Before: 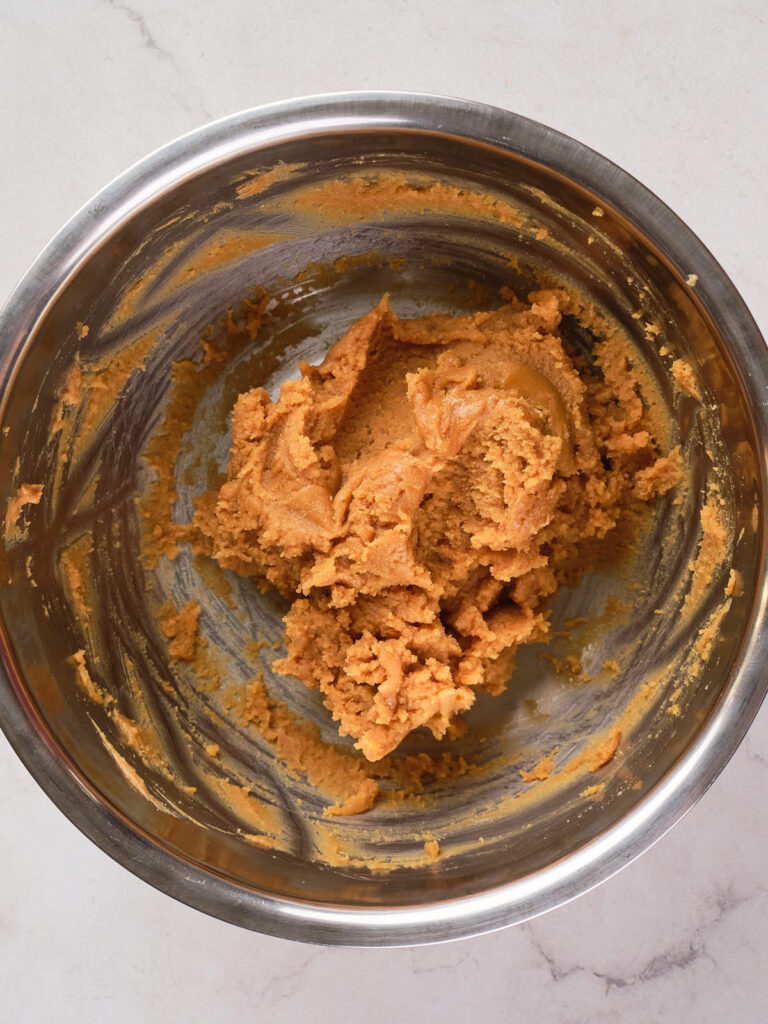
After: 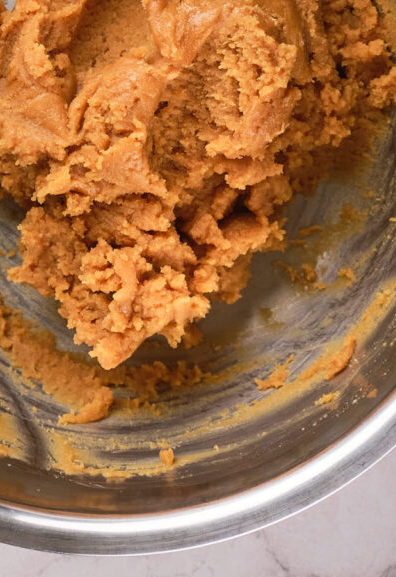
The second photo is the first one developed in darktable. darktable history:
crop: left 34.506%, top 38.34%, right 13.848%, bottom 5.246%
